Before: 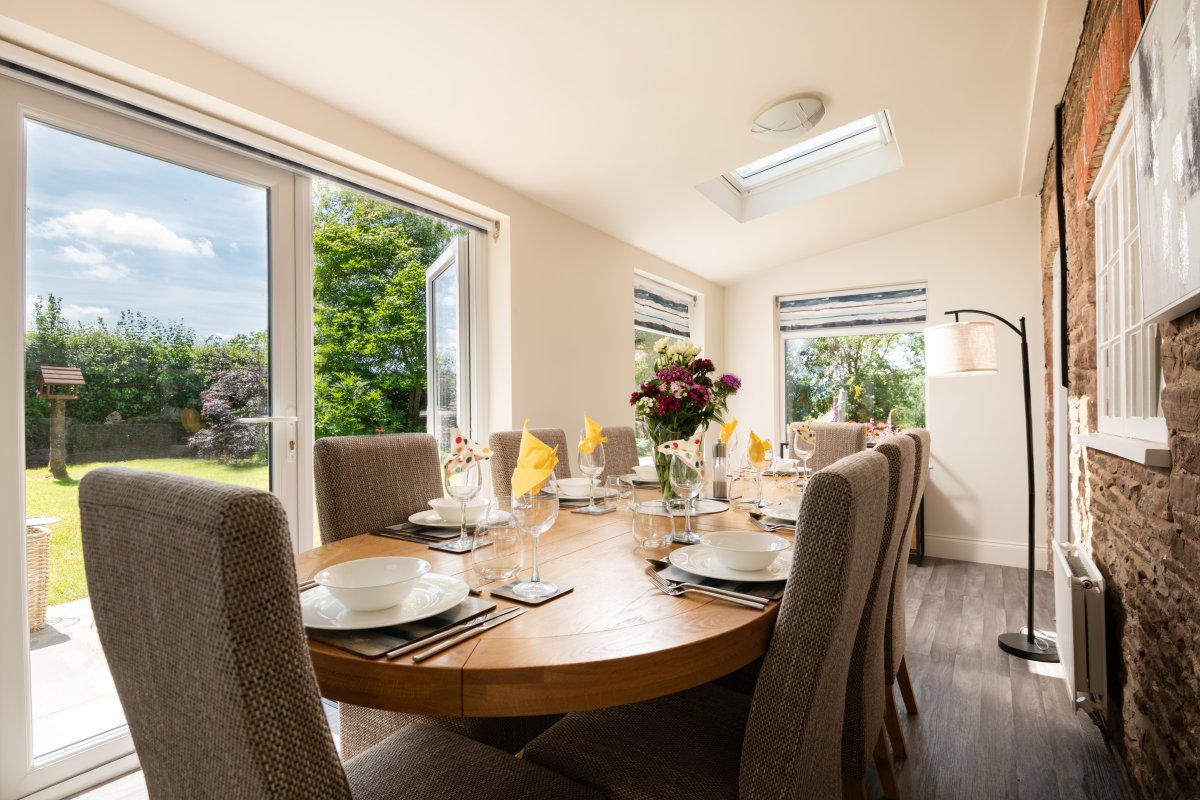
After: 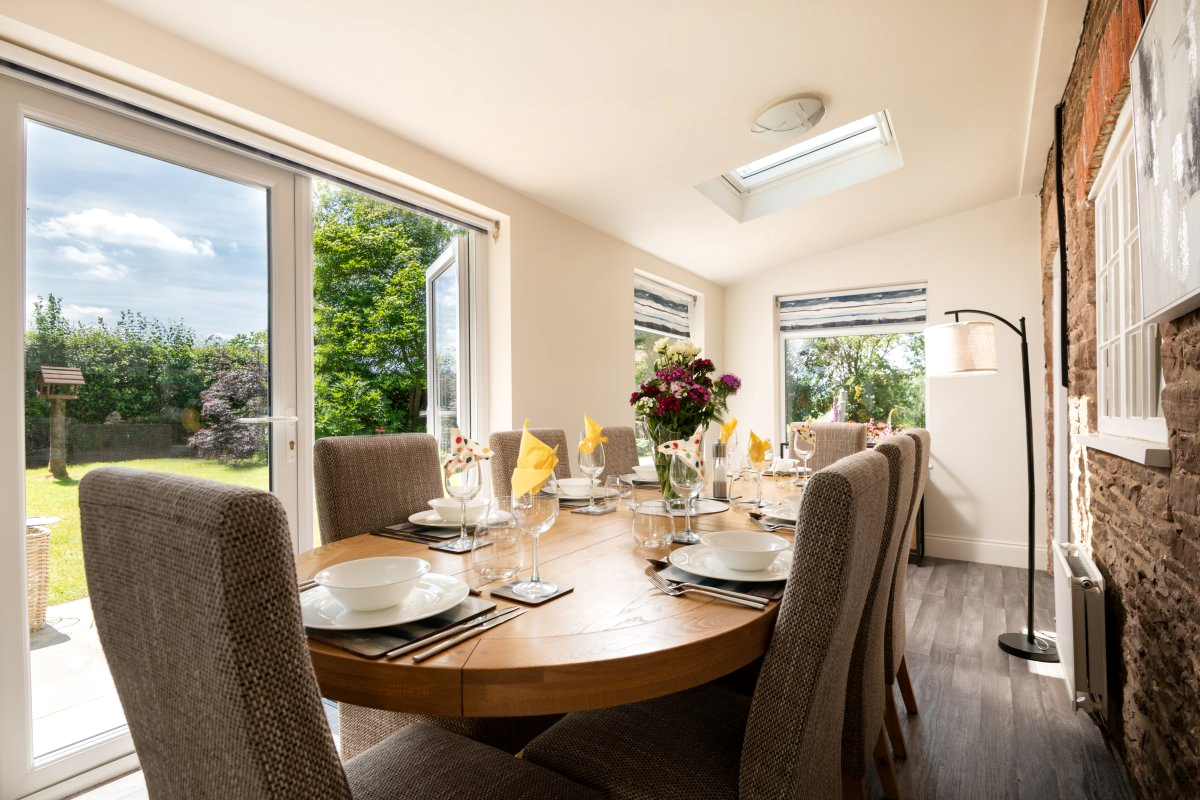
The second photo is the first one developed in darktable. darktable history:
local contrast: mode bilateral grid, contrast 19, coarseness 51, detail 120%, midtone range 0.2
tone equalizer: mask exposure compensation -0.507 EV
